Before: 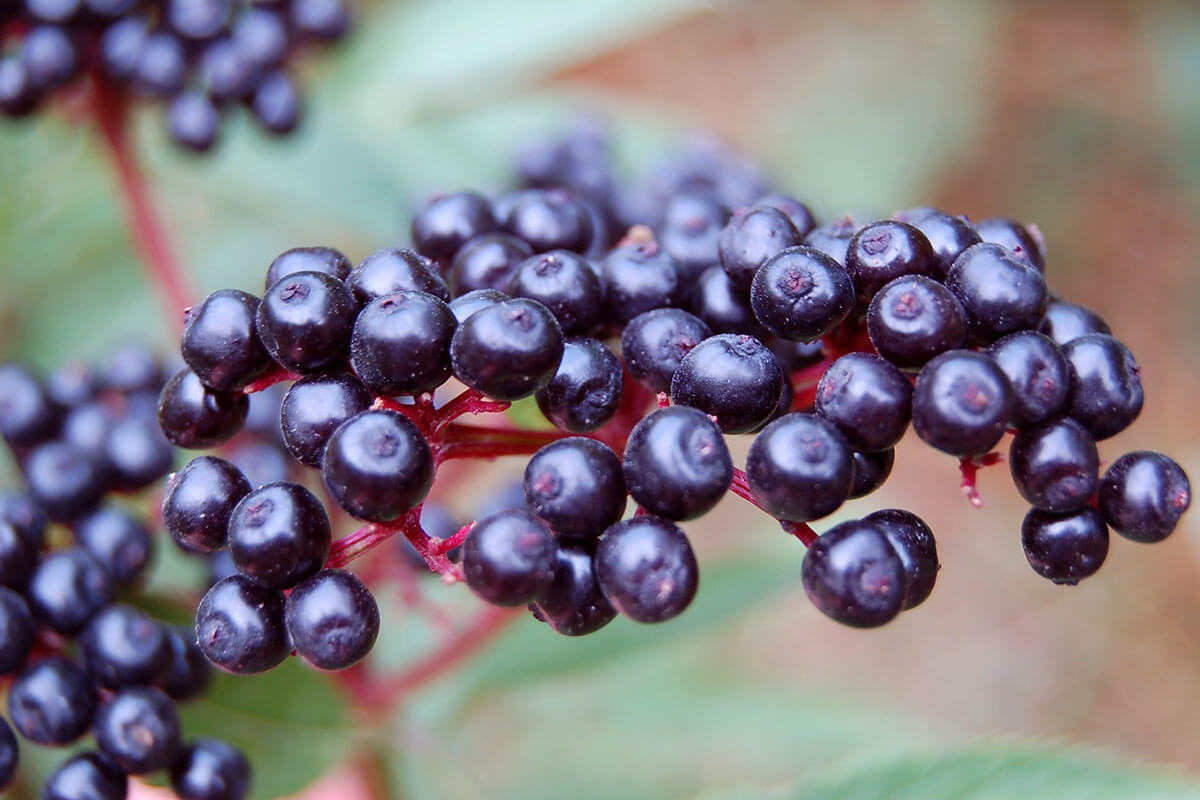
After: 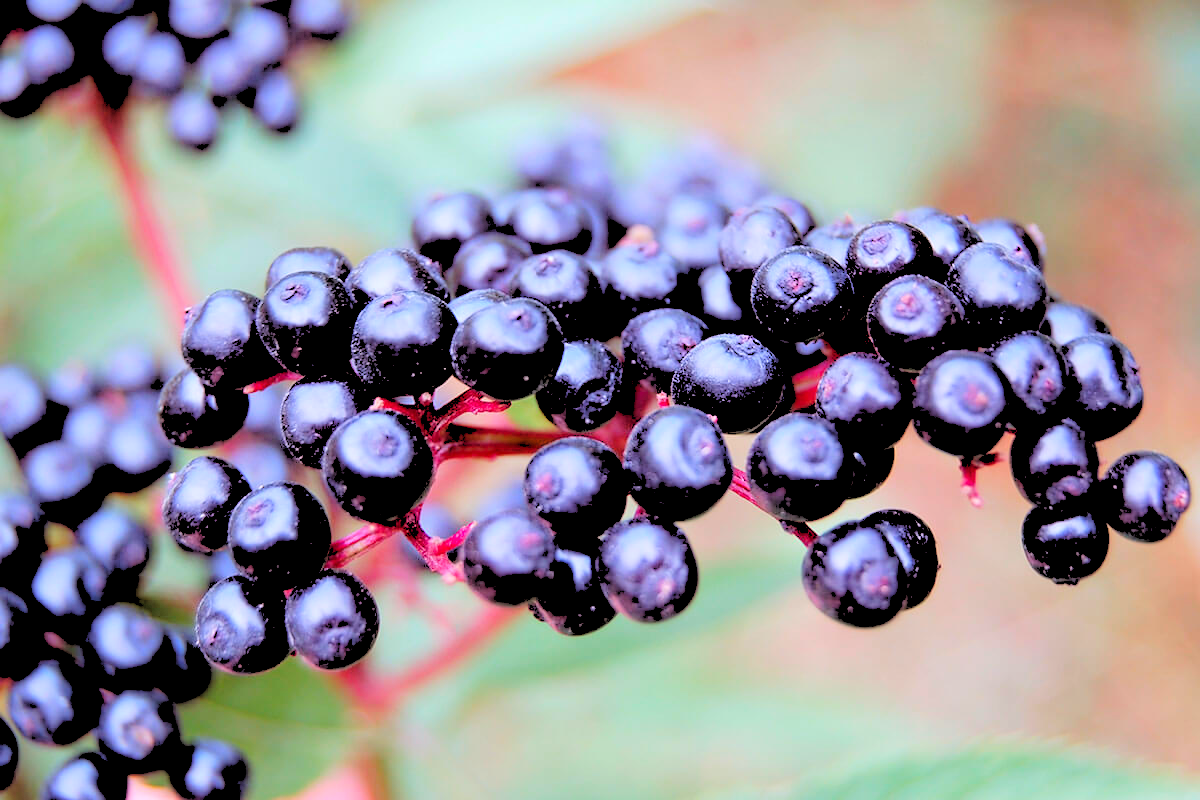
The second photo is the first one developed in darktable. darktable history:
rgb levels: levels [[0.027, 0.429, 0.996], [0, 0.5, 1], [0, 0.5, 1]]
contrast brightness saturation: contrast 0.07, brightness 0.08, saturation 0.18
